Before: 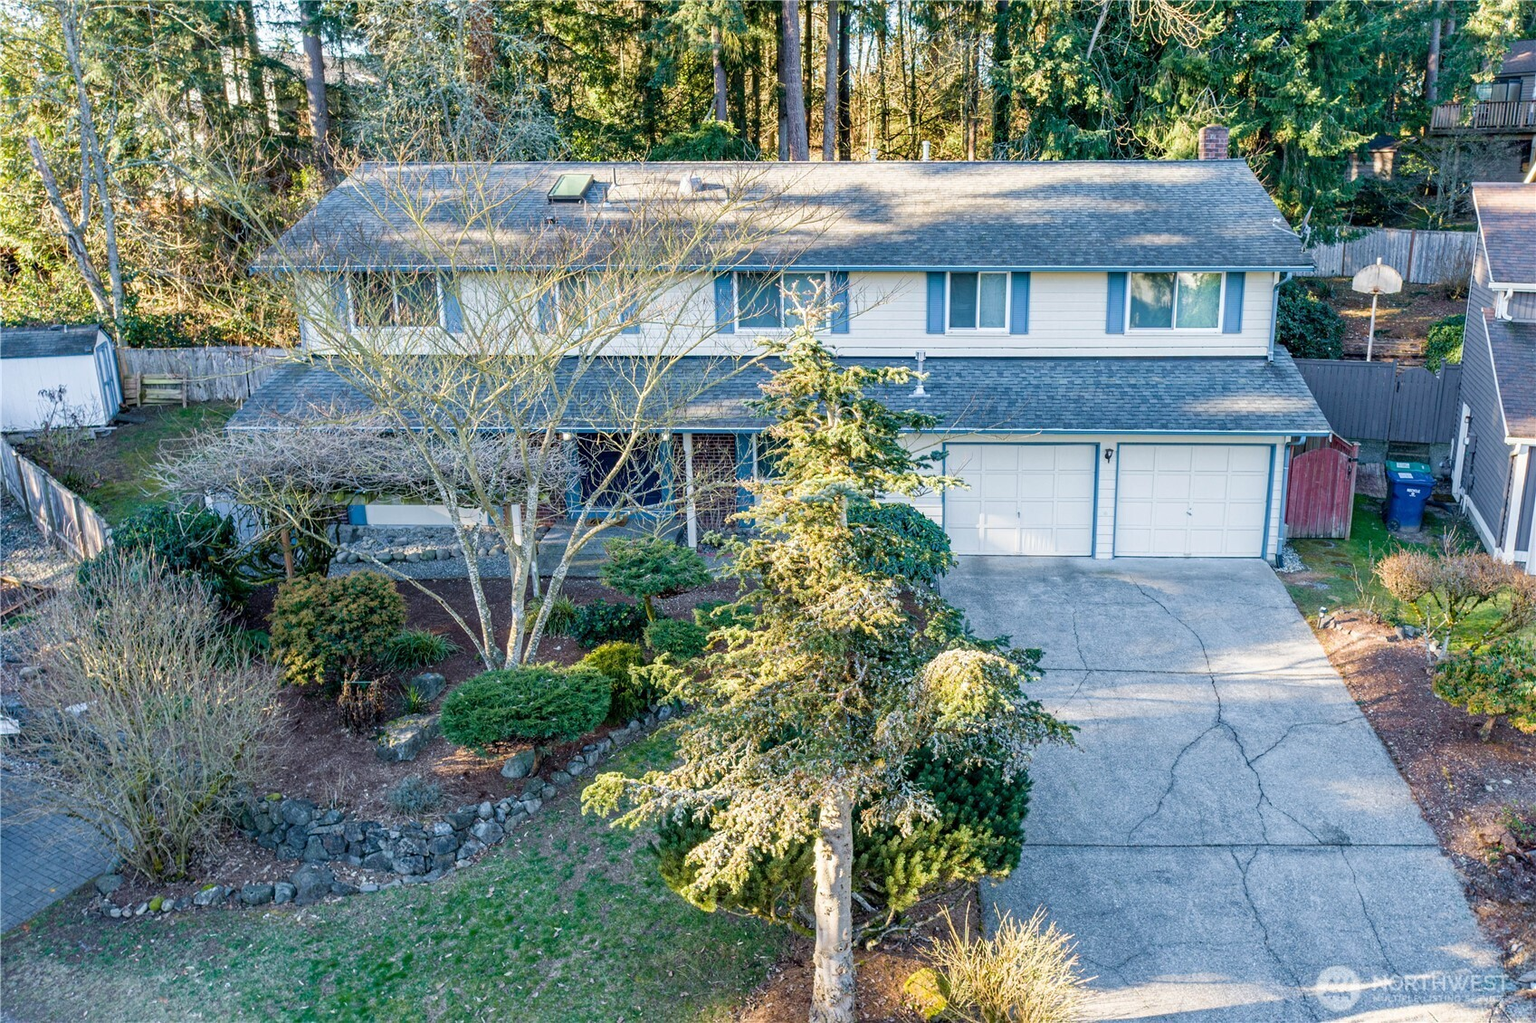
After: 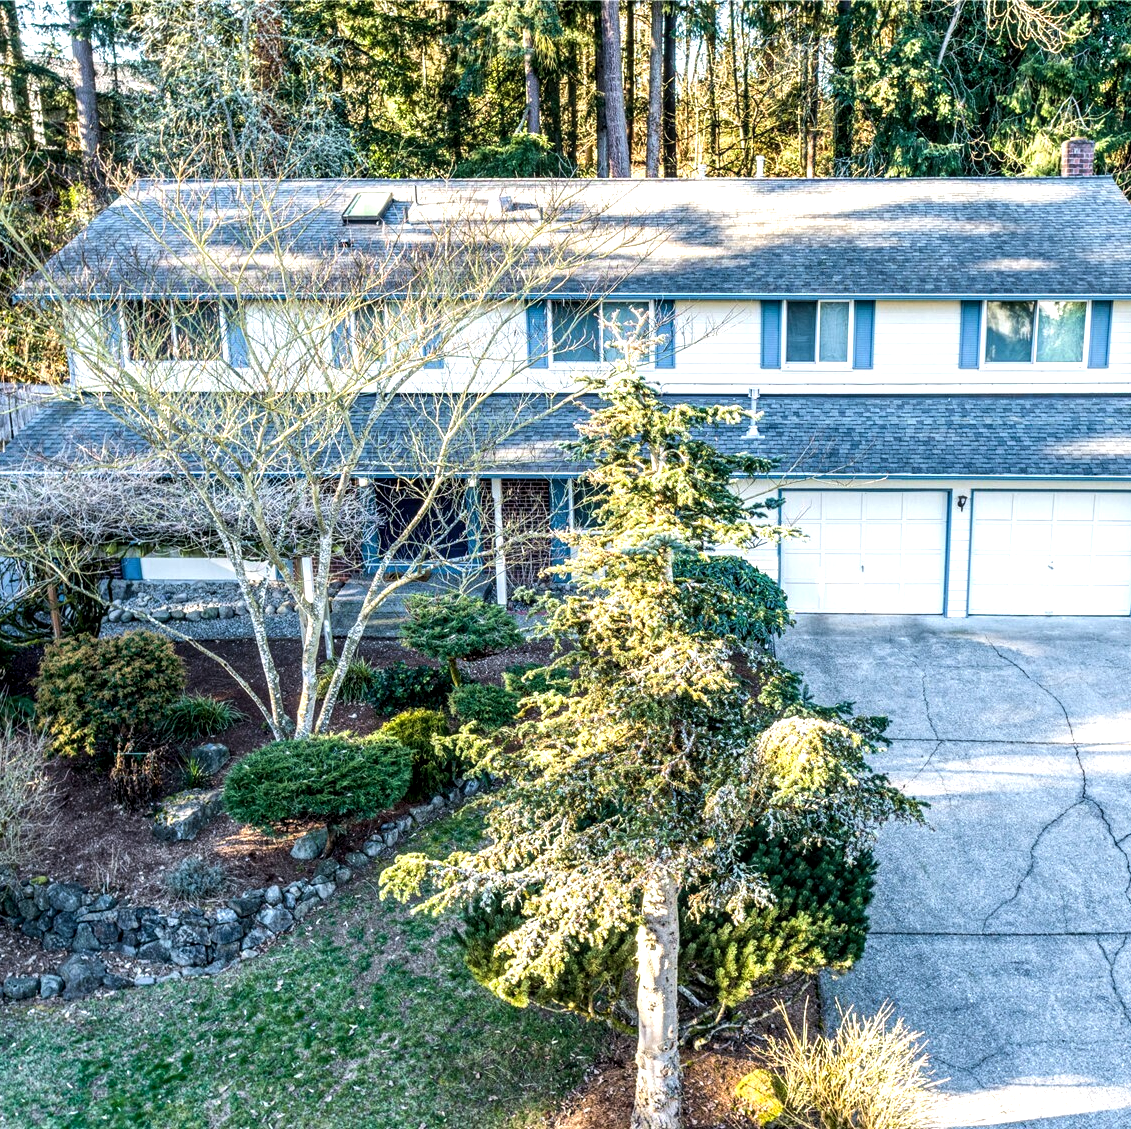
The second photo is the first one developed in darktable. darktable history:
crop and rotate: left 15.546%, right 17.787%
local contrast: detail 130%
tone equalizer: -8 EV -0.75 EV, -7 EV -0.7 EV, -6 EV -0.6 EV, -5 EV -0.4 EV, -3 EV 0.4 EV, -2 EV 0.6 EV, -1 EV 0.7 EV, +0 EV 0.75 EV, edges refinement/feathering 500, mask exposure compensation -1.57 EV, preserve details no
